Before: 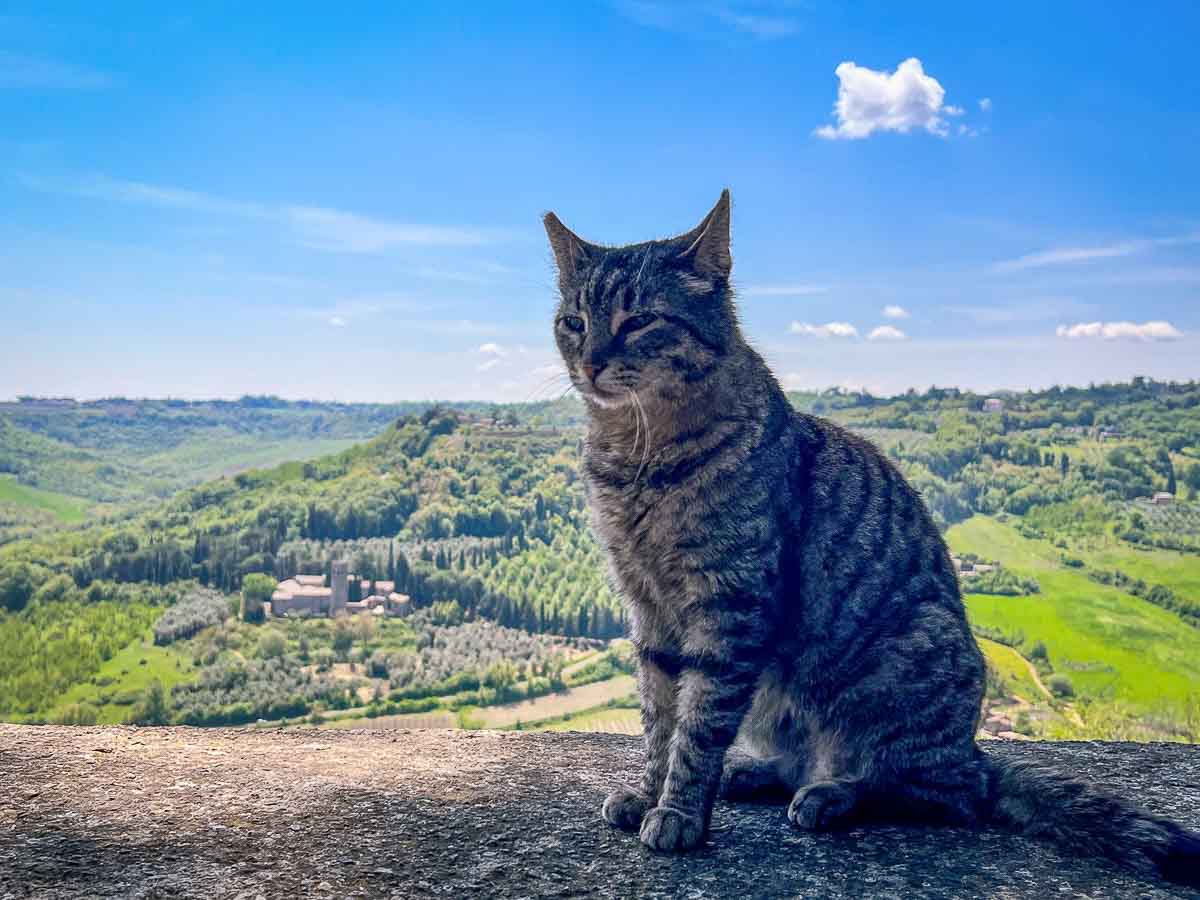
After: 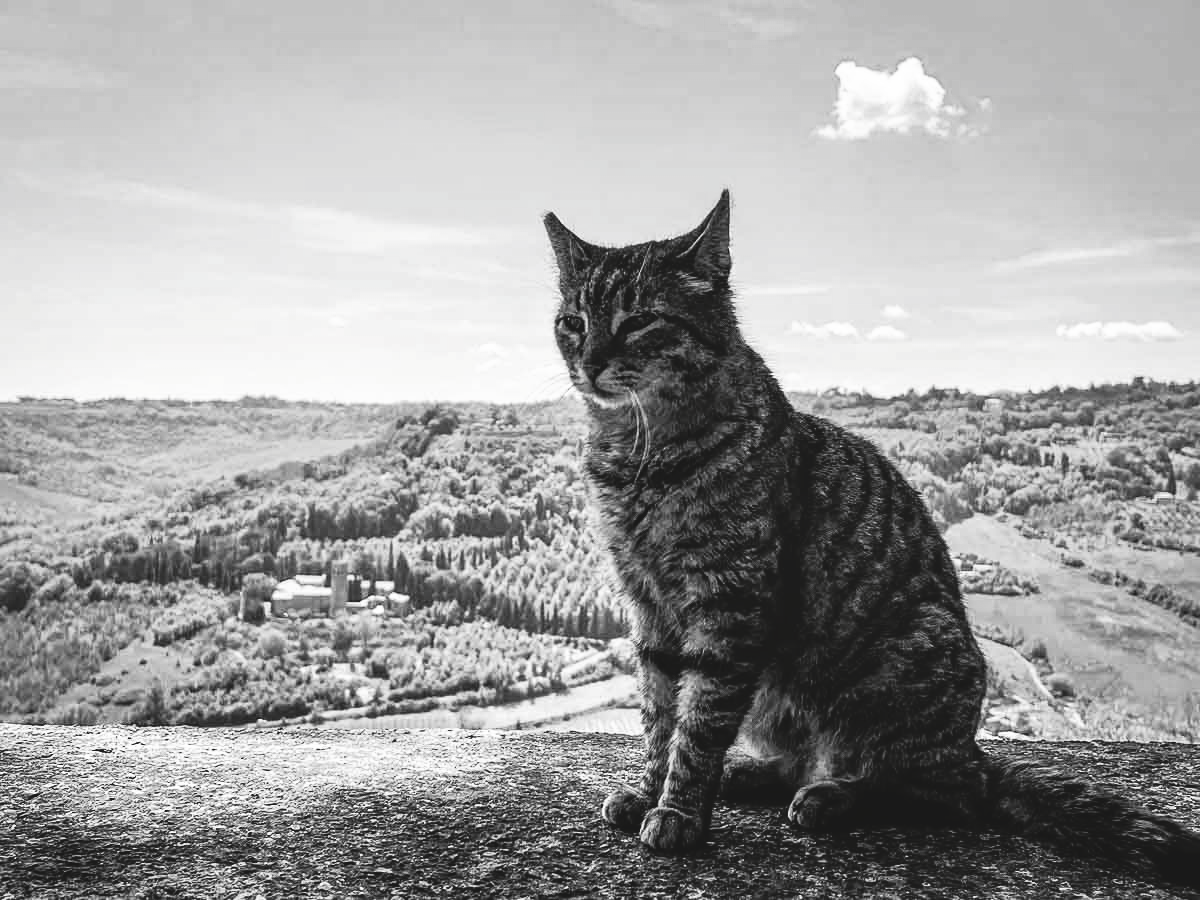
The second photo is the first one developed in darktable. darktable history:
tone curve: curves: ch0 [(0, 0) (0.003, 0.082) (0.011, 0.082) (0.025, 0.088) (0.044, 0.088) (0.069, 0.093) (0.1, 0.101) (0.136, 0.109) (0.177, 0.129) (0.224, 0.155) (0.277, 0.214) (0.335, 0.289) (0.399, 0.378) (0.468, 0.476) (0.543, 0.589) (0.623, 0.713) (0.709, 0.826) (0.801, 0.908) (0.898, 0.98) (1, 1)], preserve colors none
color look up table: target L [89.53, 89.53, 85.63, 85.63, 83.84, 76.61, 63.48, 56.57, 47.24, 46.43, 19.4, 200.09, 100.34, 83.84, 79.88, 71.96, 68.12, 67.49, 54.76, 53.39, 48.64, 52.01, 46.03, 45.36, 32.03, 24.87, 21.7, 1.645, 90.24, 76.98, 85.27, 60.68, 61.19, 80.6, 54.56, 56.83, 39.9, 52.27, 33.74, 41.83, 18.94, 25.76, 91.64, 85.98, 84.56, 65.49, 56.83, 55.8, 24.87], target a [-0.003, -0.003, 0, 0, -0.002, -0.002, 0.001 ×4, 0, 0, 0, -0.002, 0, 0.001, 0, 0.001 ×5, 0, 0.001, 0.001, 0, 0, -0.153, -0.003, 0, -0.002, 0.001, 0.001, 0, 0.001 ×6, -0.127, 0, -0.1, -0.001, -0.001, 0.001, 0.001, 0.001, 0], target b [0.026, 0.026, 0.002, 0.002, 0.025, 0.025, -0.004, -0.004, -0.007, 0, -0.002, 0, 0, 0.025, 0.003, -0.004, 0.003, -0.004, -0.007, -0.003, -0.007, -0.004, 0, -0.005, -0.005, -0.002, -0.002, 1.891, 0.026, 0.003, 0.025, -0.004, -0.004, 0.003, -0.007, -0.004 ×4, -0.005, 1.61, -0.002, 1.239, 0.003, 0.003, -0.004, -0.004, -0.004, -0.002], num patches 49
